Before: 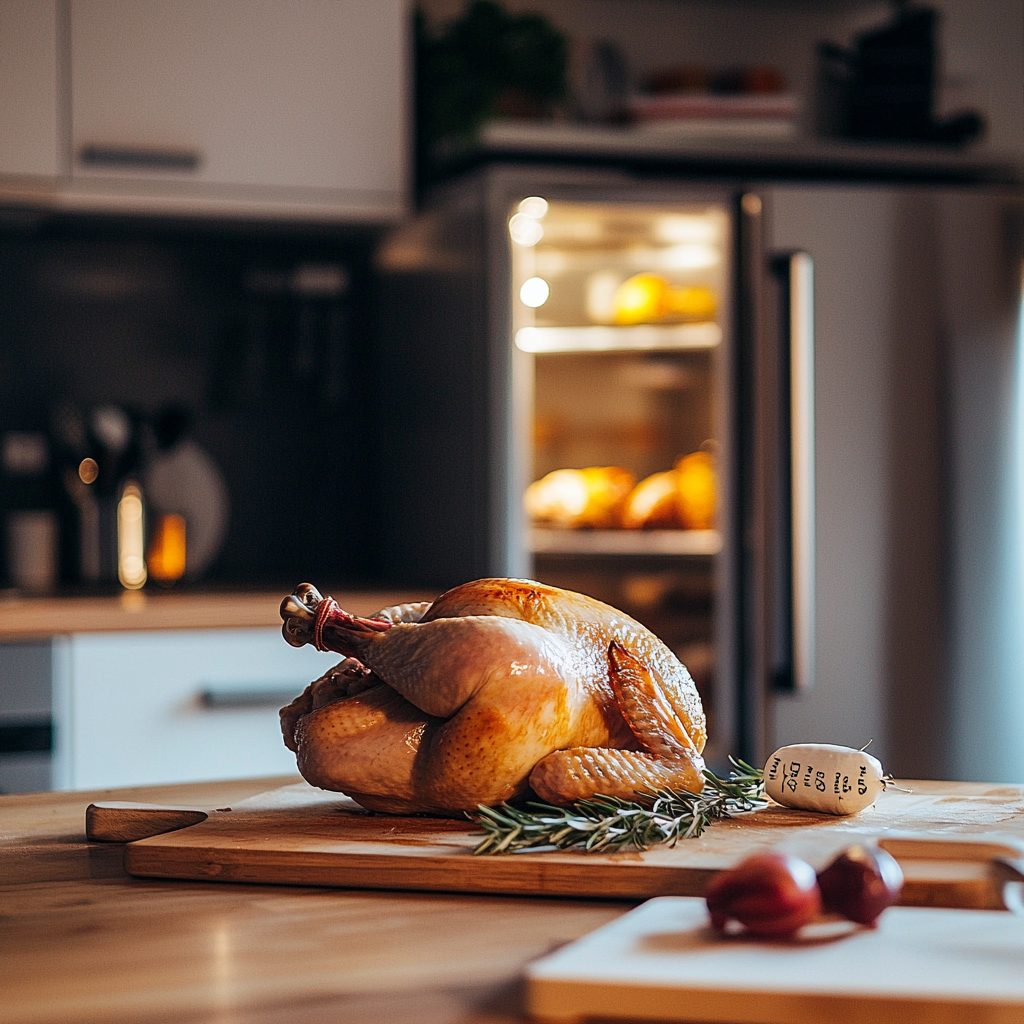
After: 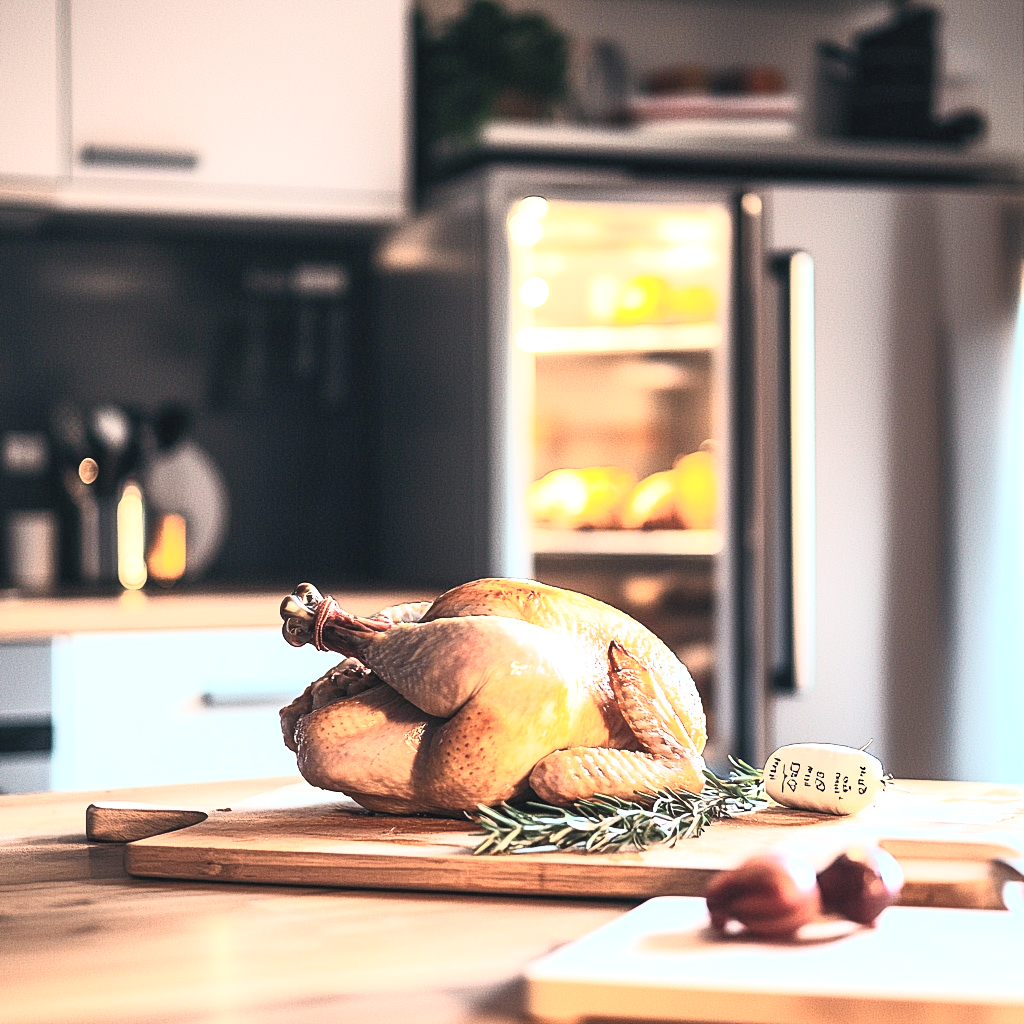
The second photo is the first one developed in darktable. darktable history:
exposure: exposure 1 EV, compensate highlight preservation false
contrast brightness saturation: contrast 0.45, brightness 0.551, saturation -0.205
